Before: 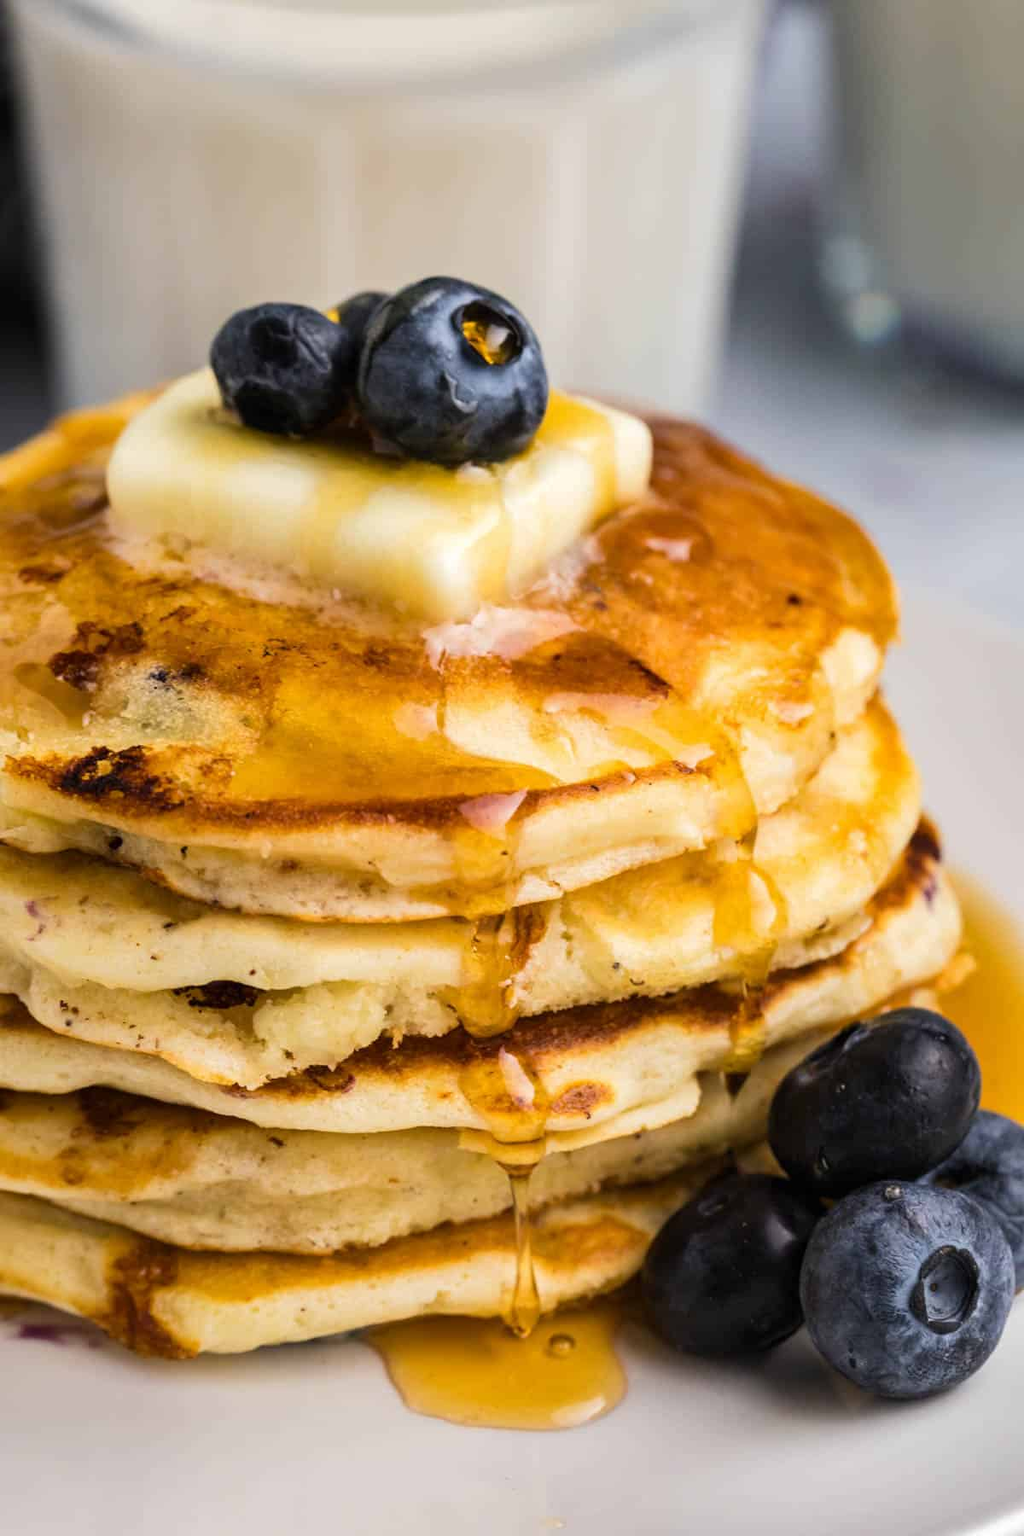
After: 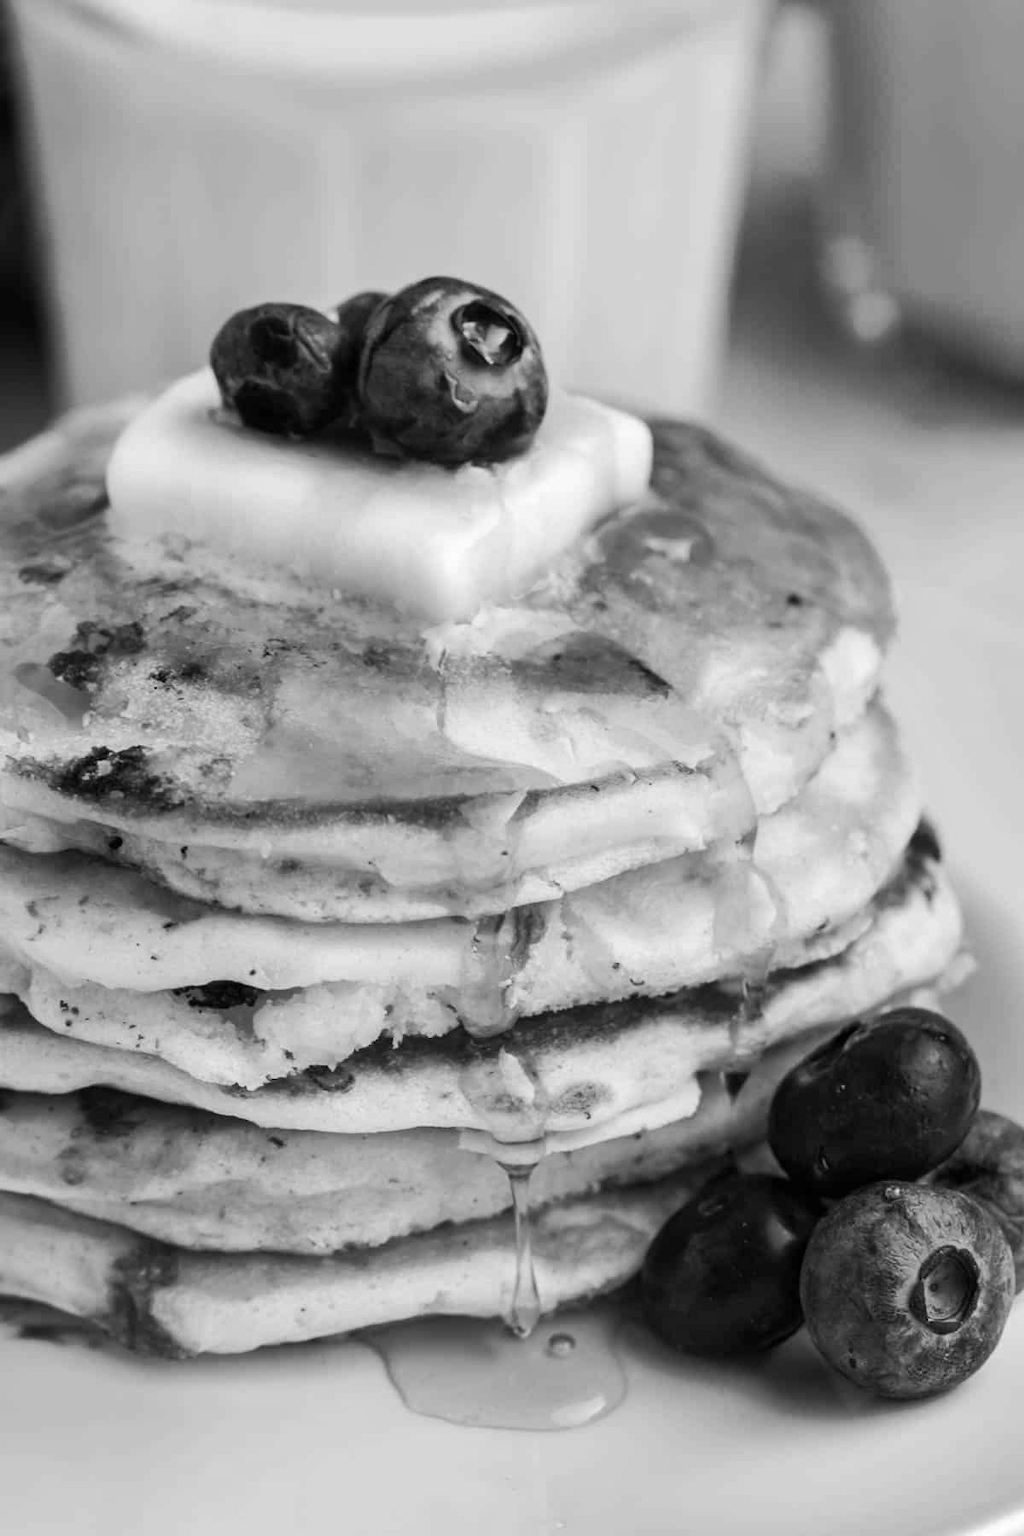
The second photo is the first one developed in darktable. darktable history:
tone curve: curves: ch0 [(0, 0) (0.003, 0.003) (0.011, 0.011) (0.025, 0.024) (0.044, 0.043) (0.069, 0.068) (0.1, 0.098) (0.136, 0.133) (0.177, 0.173) (0.224, 0.22) (0.277, 0.271) (0.335, 0.328) (0.399, 0.39) (0.468, 0.458) (0.543, 0.563) (0.623, 0.64) (0.709, 0.722) (0.801, 0.809) (0.898, 0.902) (1, 1)], preserve colors none
monochrome: on, module defaults
